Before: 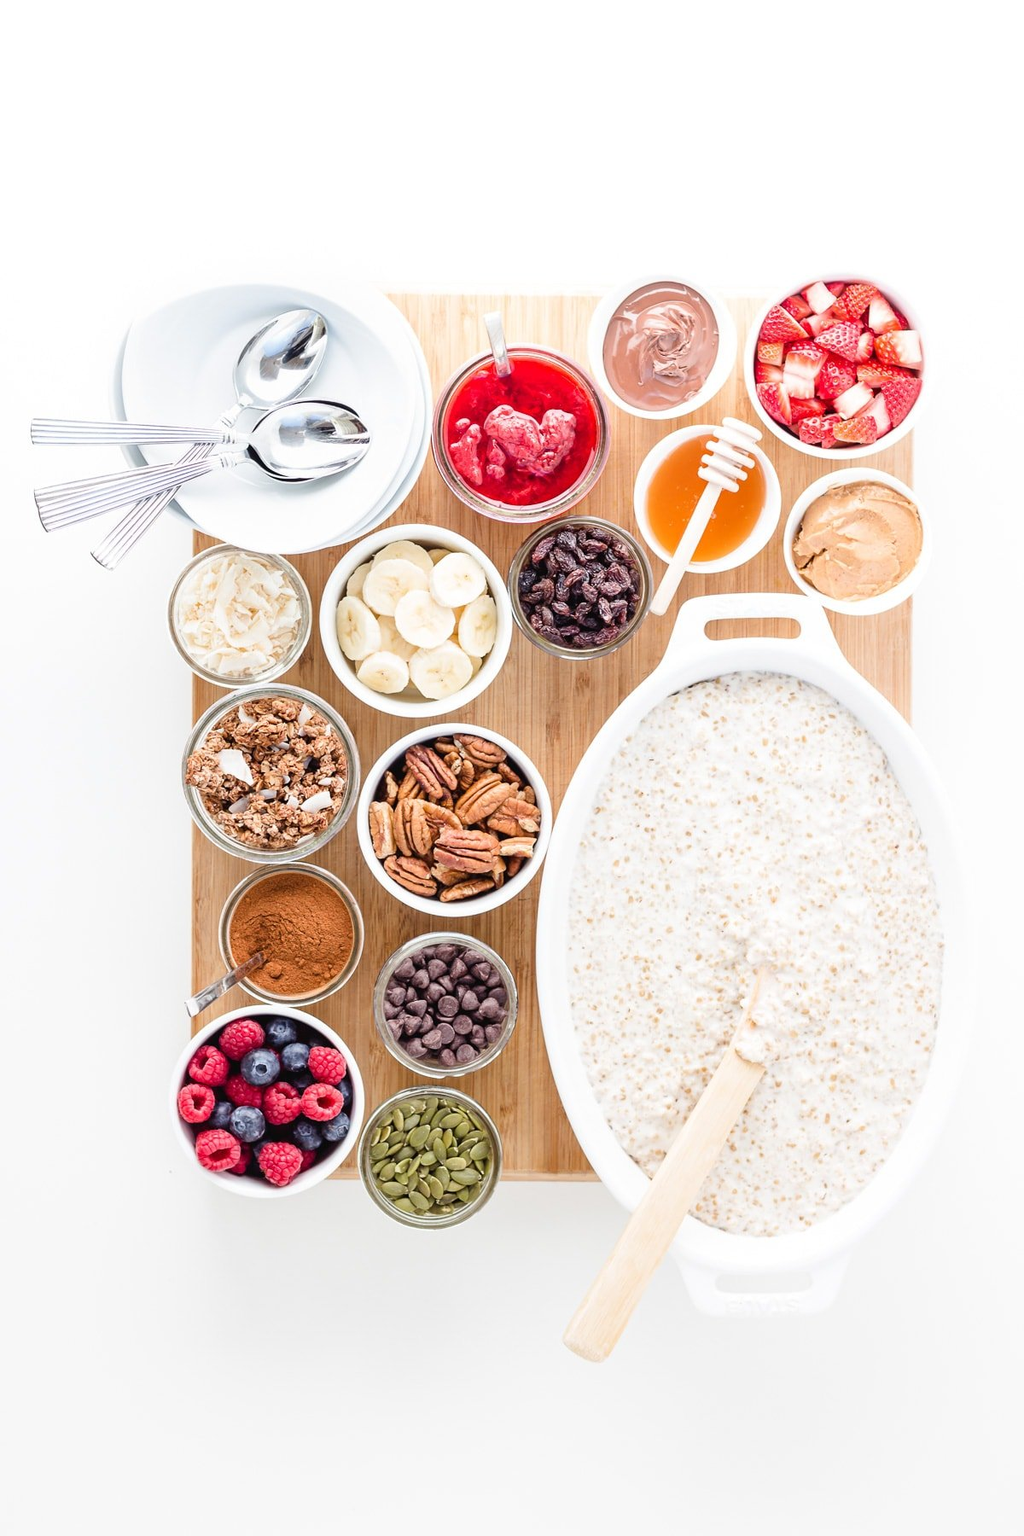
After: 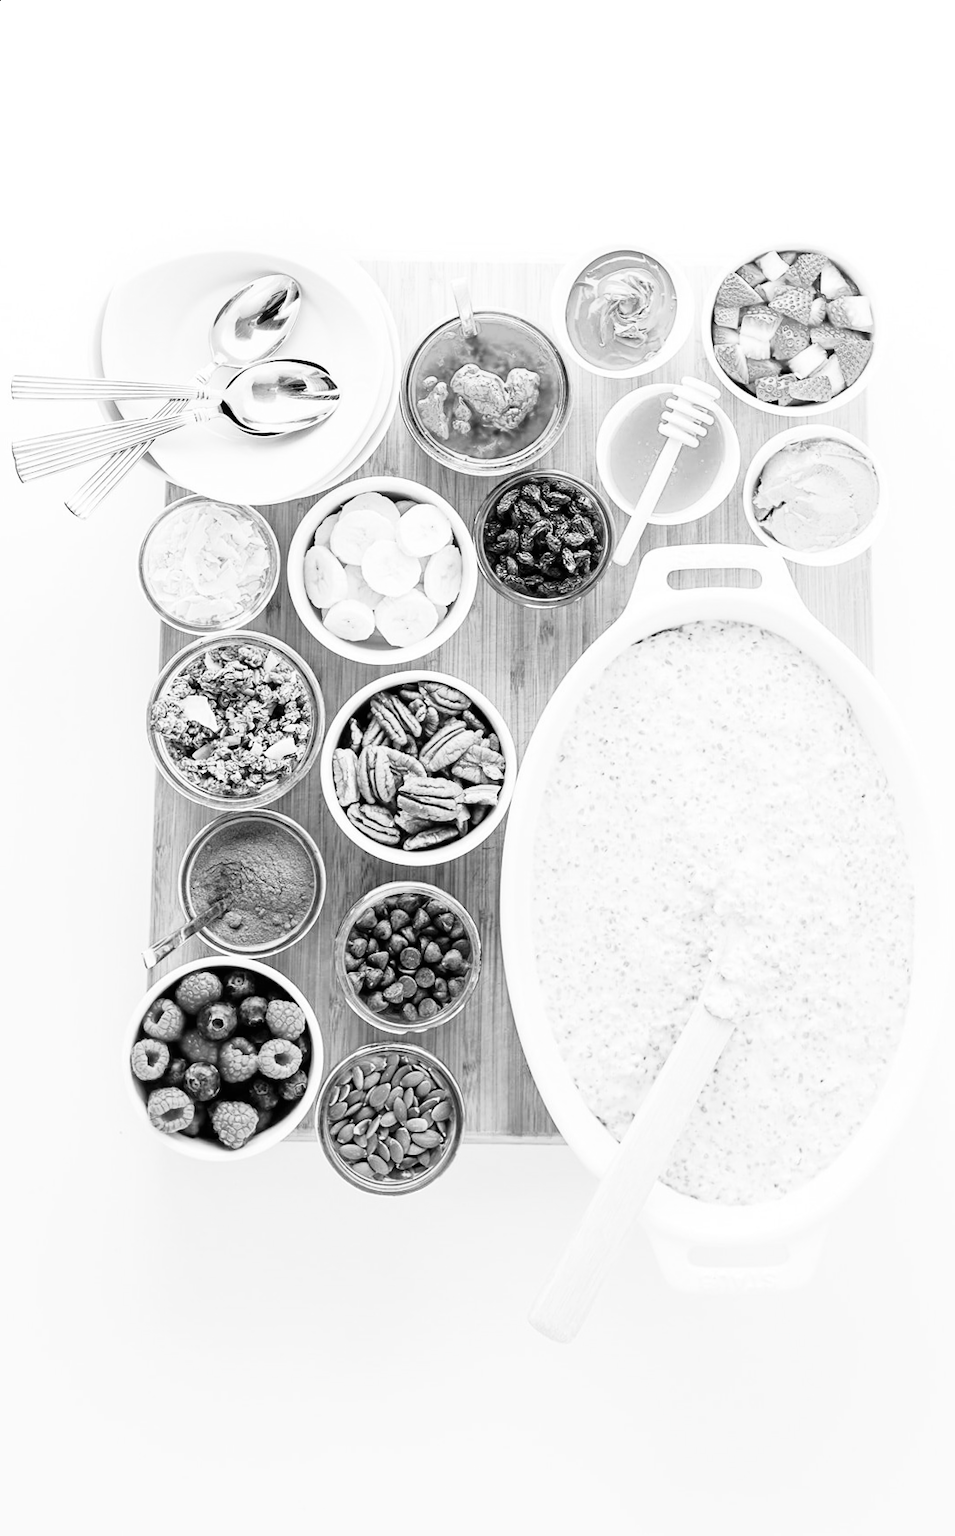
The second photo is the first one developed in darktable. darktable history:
color calibration: output gray [0.714, 0.278, 0, 0], illuminant same as pipeline (D50), adaptation none (bypass)
color correction: highlights a* -0.182, highlights b* -0.124
color zones: curves: ch0 [(0, 0.613) (0.01, 0.613) (0.245, 0.448) (0.498, 0.529) (0.642, 0.665) (0.879, 0.777) (0.99, 0.613)]; ch1 [(0, 0.035) (0.121, 0.189) (0.259, 0.197) (0.415, 0.061) (0.589, 0.022) (0.732, 0.022) (0.857, 0.026) (0.991, 0.053)]
tone curve: curves: ch0 [(0, 0) (0.042, 0.01) (0.223, 0.123) (0.59, 0.574) (0.802, 0.868) (1, 1)], color space Lab, linked channels, preserve colors none
rotate and perspective: rotation 0.215°, lens shift (vertical) -0.139, crop left 0.069, crop right 0.939, crop top 0.002, crop bottom 0.996
